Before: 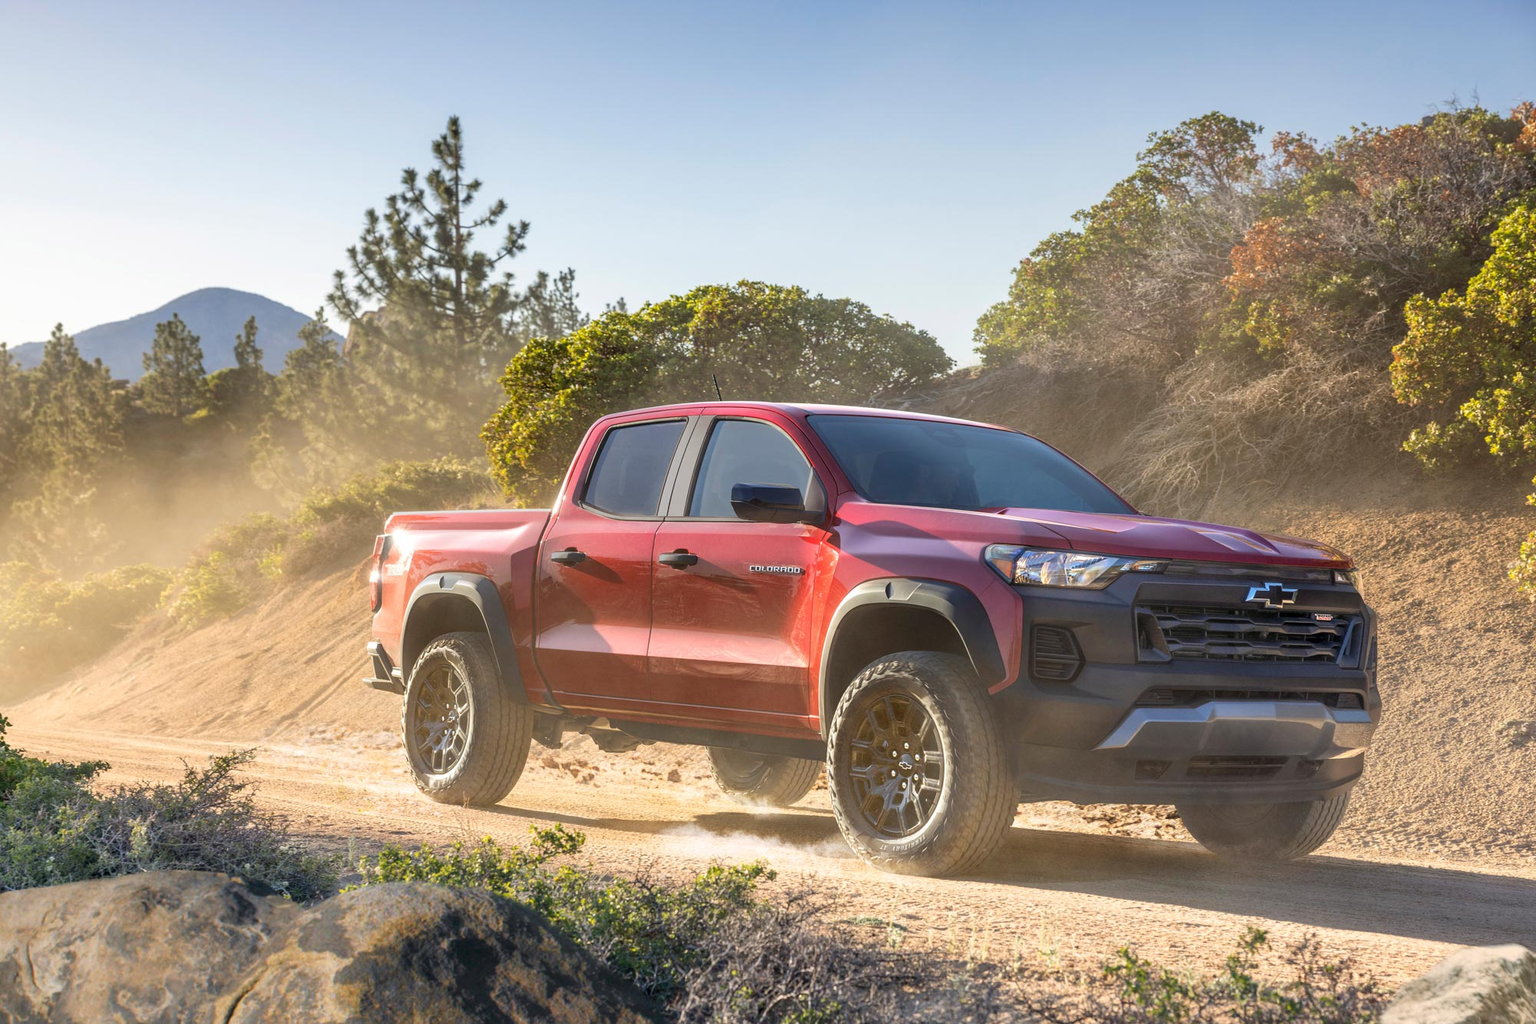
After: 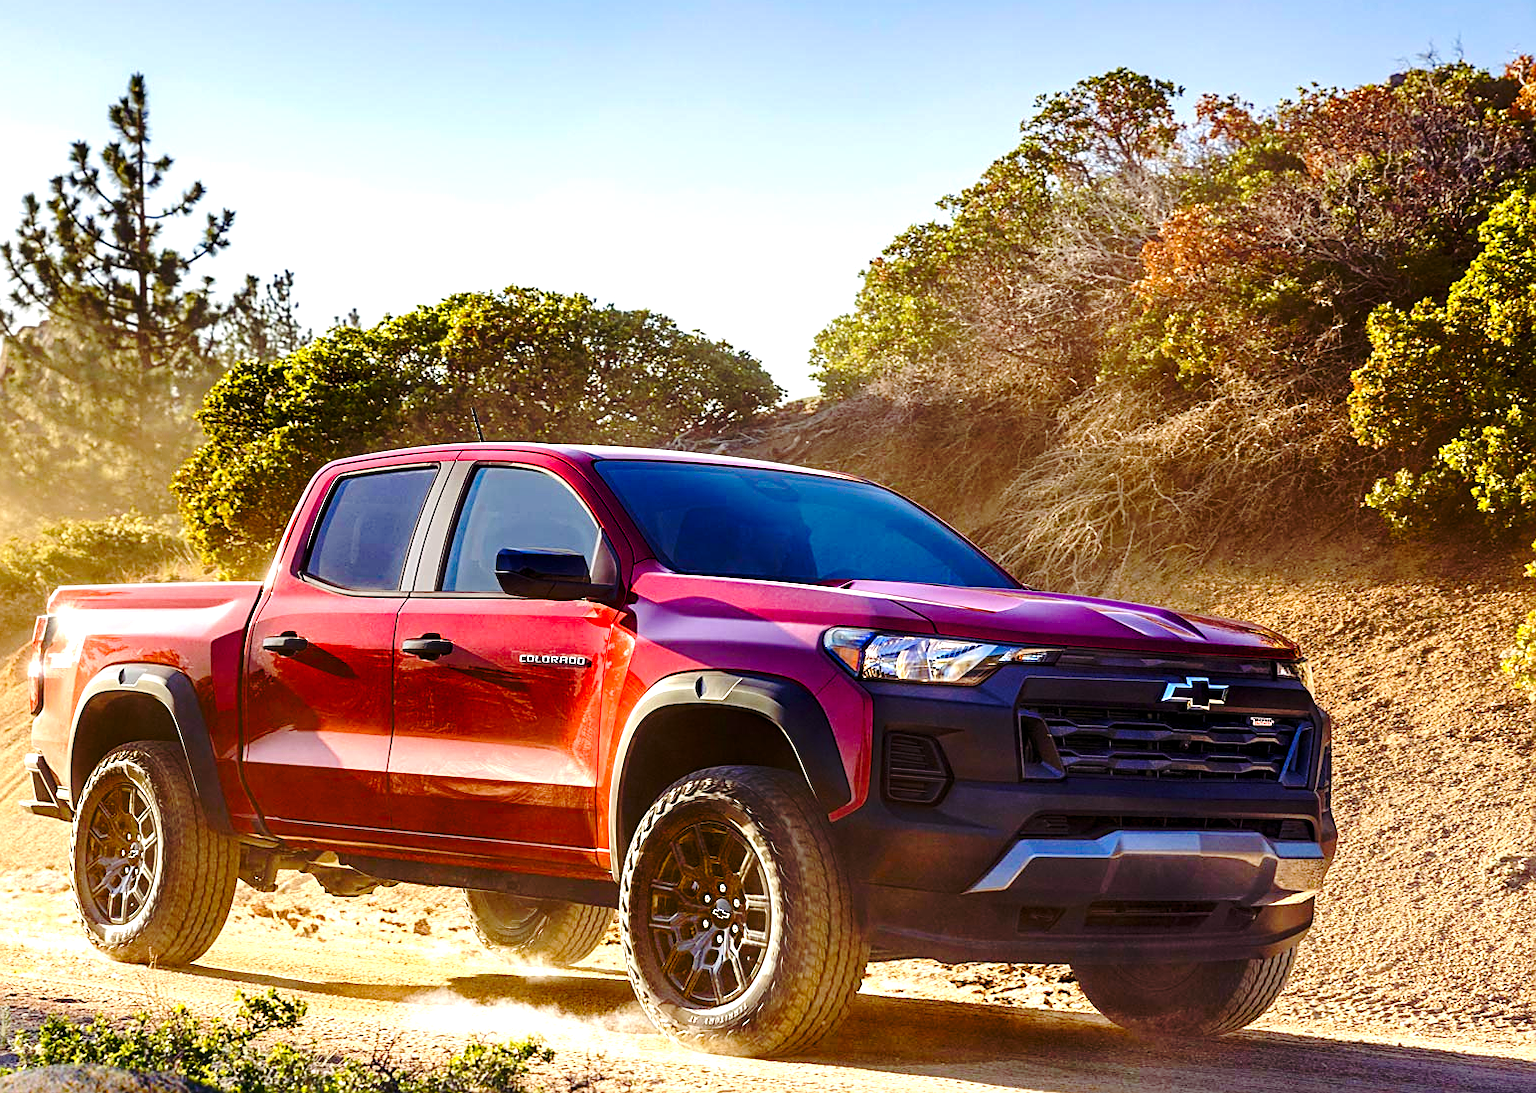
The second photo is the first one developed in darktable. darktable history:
crop: left 22.651%, top 5.818%, bottom 11.538%
color balance rgb: shadows lift › luminance 0.728%, shadows lift › chroma 6.782%, shadows lift › hue 300.71°, highlights gain › chroma 0.253%, highlights gain › hue 331.43°, global offset › luminance -0.375%, linear chroma grading › shadows 31.563%, linear chroma grading › global chroma -2.574%, linear chroma grading › mid-tones 3.69%, perceptual saturation grading › global saturation 27.317%, perceptual saturation grading › highlights -28.537%, perceptual saturation grading › mid-tones 15.565%, perceptual saturation grading › shadows 34.156%, global vibrance 20%
haze removal: compatibility mode true, adaptive false
base curve: curves: ch0 [(0, 0) (0.073, 0.04) (0.157, 0.139) (0.492, 0.492) (0.758, 0.758) (1, 1)], preserve colors none
tone equalizer: -8 EV -0.761 EV, -7 EV -0.713 EV, -6 EV -0.567 EV, -5 EV -0.418 EV, -3 EV 0.381 EV, -2 EV 0.6 EV, -1 EV 0.675 EV, +0 EV 0.775 EV, edges refinement/feathering 500, mask exposure compensation -1.57 EV, preserve details no
sharpen: on, module defaults
